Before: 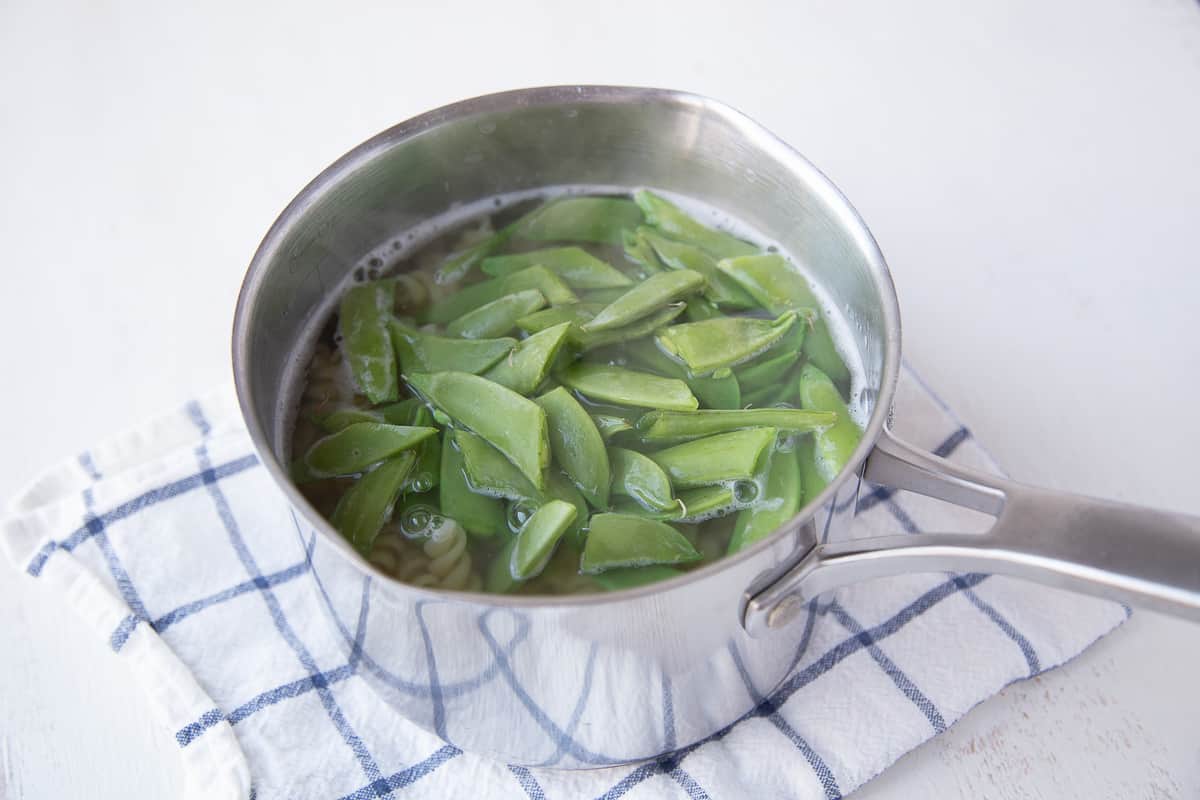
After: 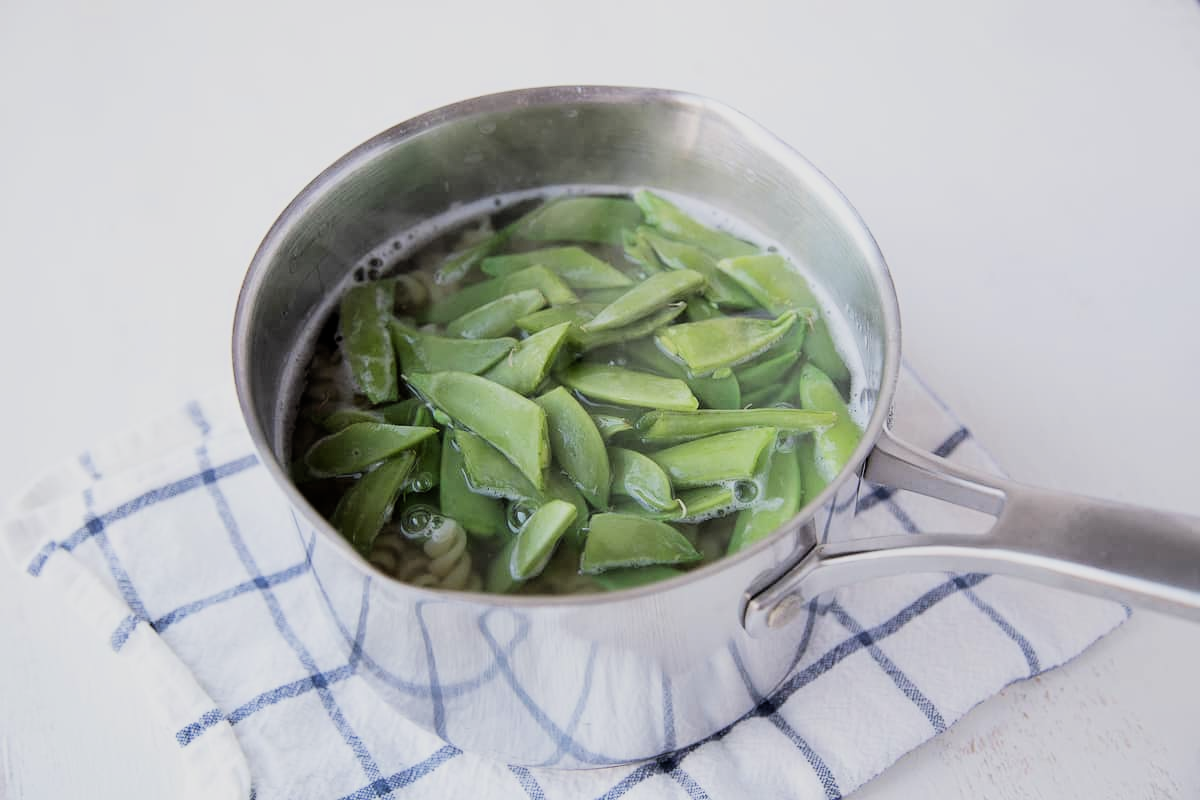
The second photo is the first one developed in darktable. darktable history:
filmic rgb: black relative exposure -5.07 EV, white relative exposure 3.96 EV, threshold 5.94 EV, hardness 2.89, contrast 1.297, enable highlight reconstruction true
